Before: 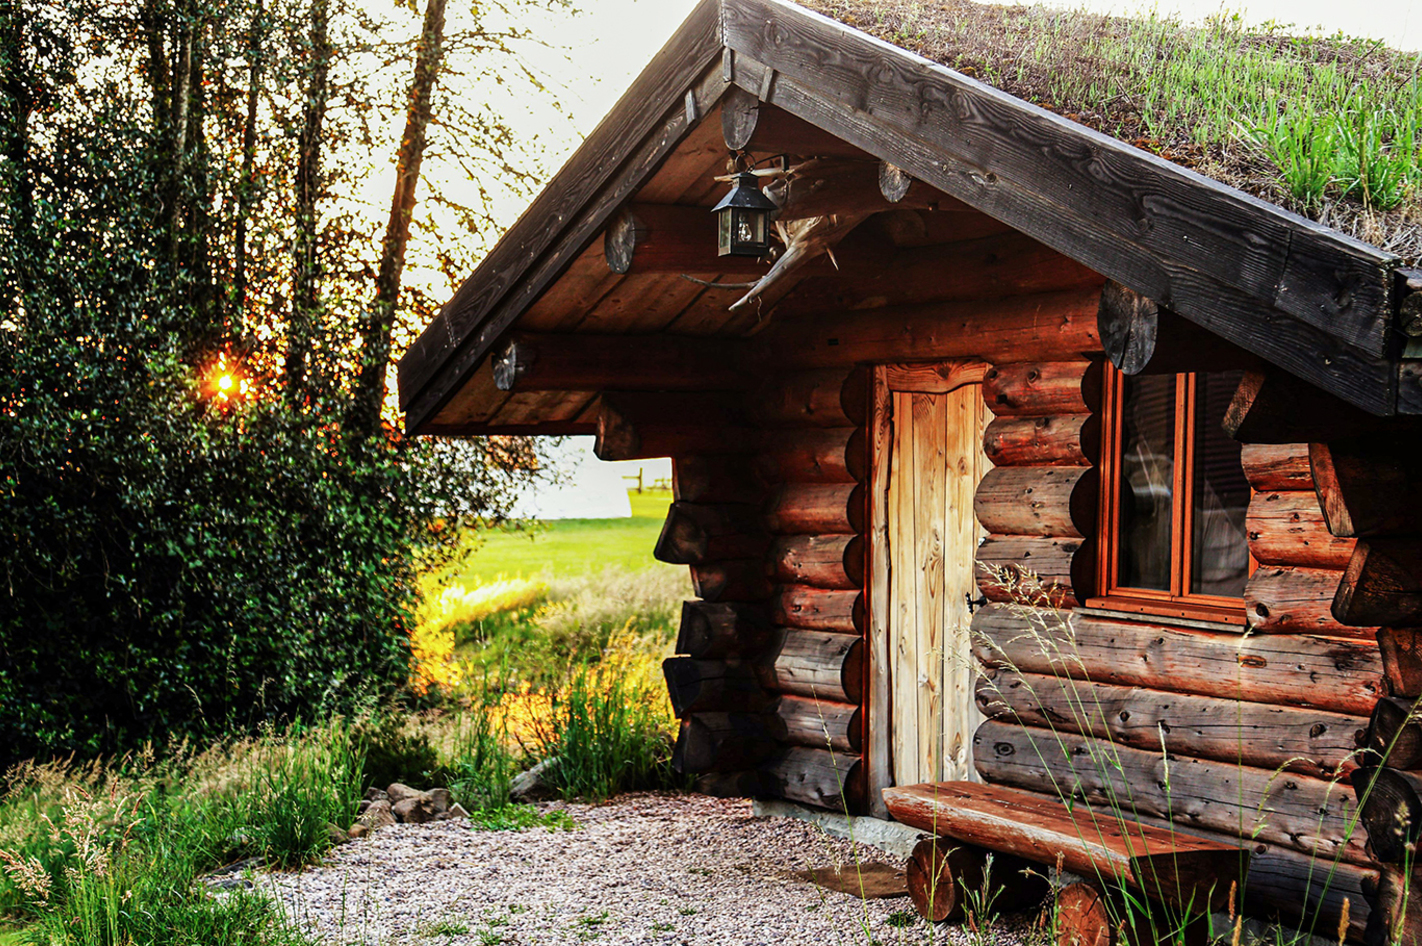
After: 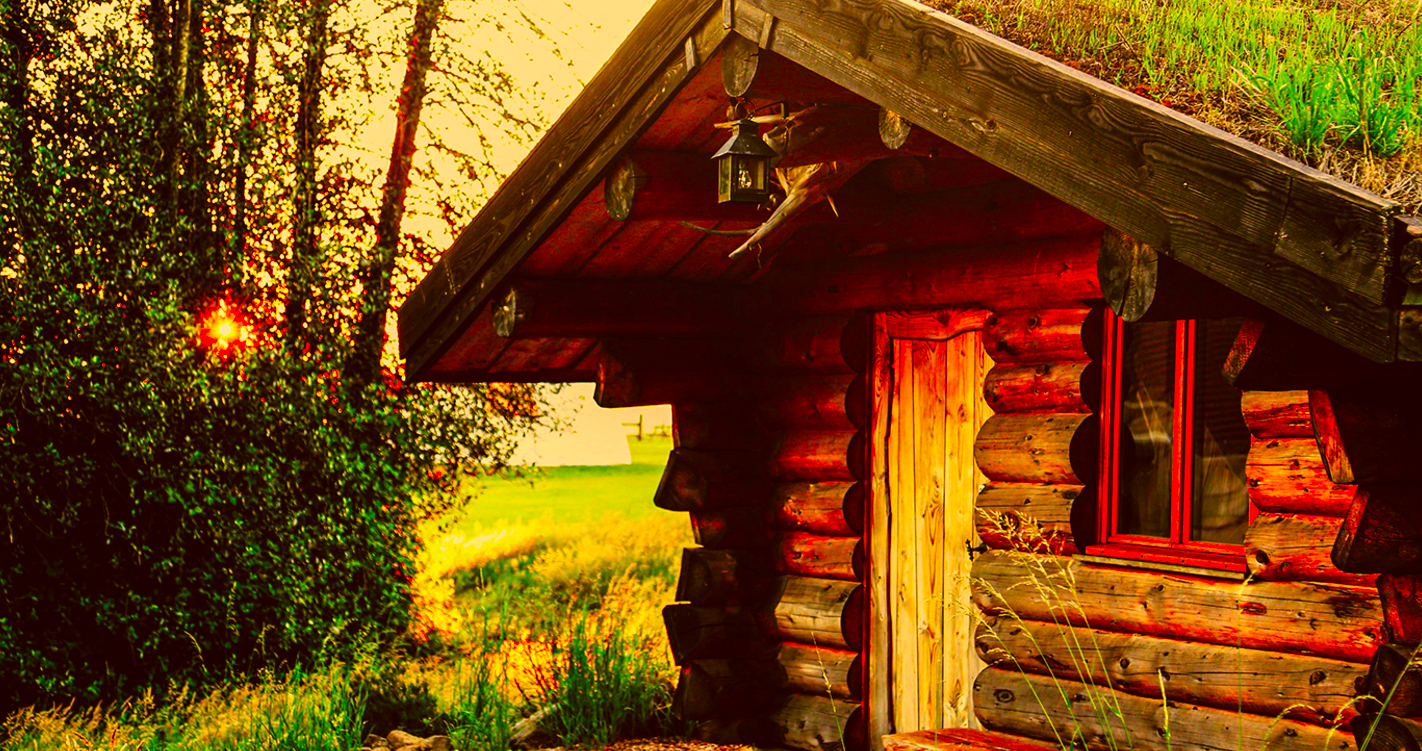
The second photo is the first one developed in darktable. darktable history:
crop and rotate: top 5.667%, bottom 14.937%
color correction: highlights a* 10.44, highlights b* 30.04, shadows a* 2.73, shadows b* 17.51, saturation 1.72
local contrast: mode bilateral grid, contrast 100, coarseness 100, detail 91%, midtone range 0.2
